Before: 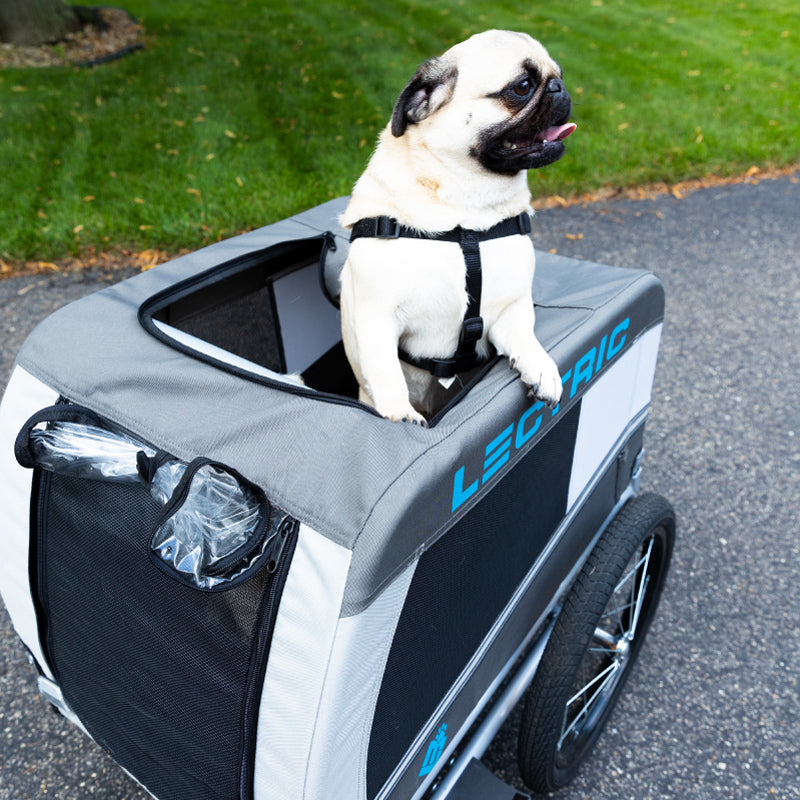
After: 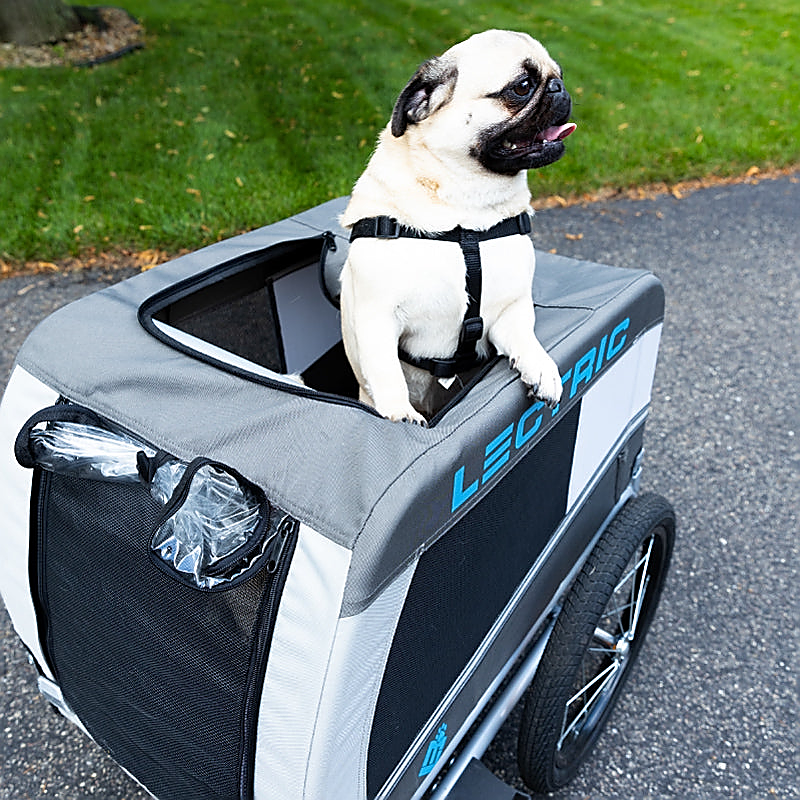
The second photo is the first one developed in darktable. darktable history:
sharpen: radius 1.398, amount 1.251, threshold 0.682
shadows and highlights: low approximation 0.01, soften with gaussian
